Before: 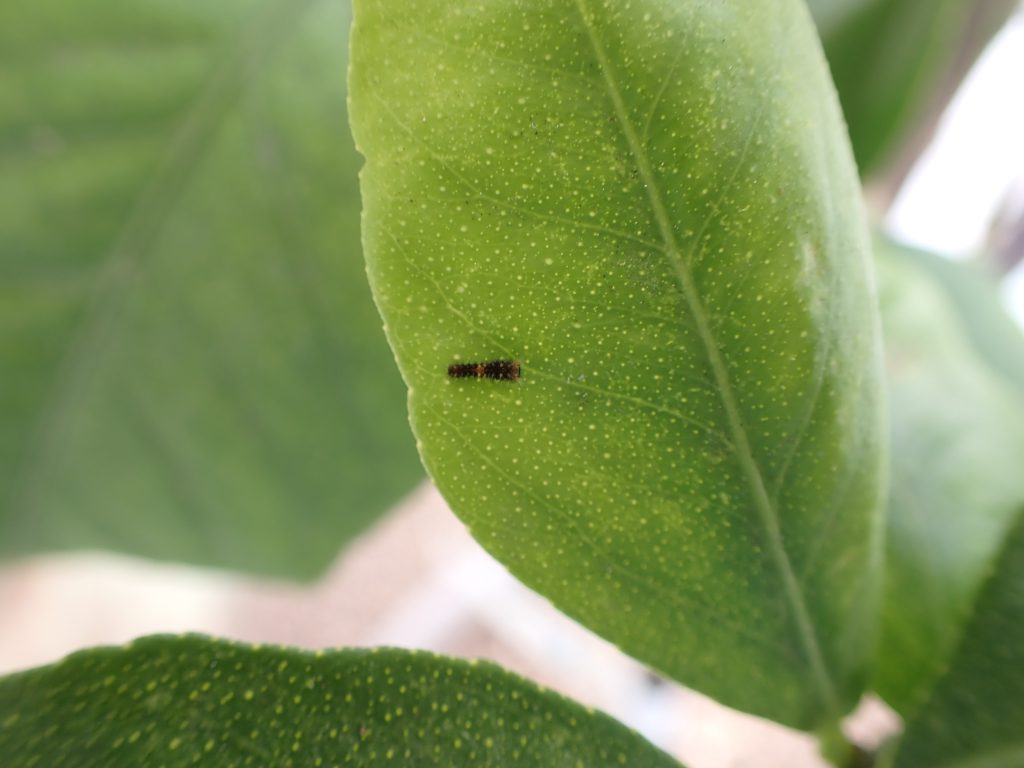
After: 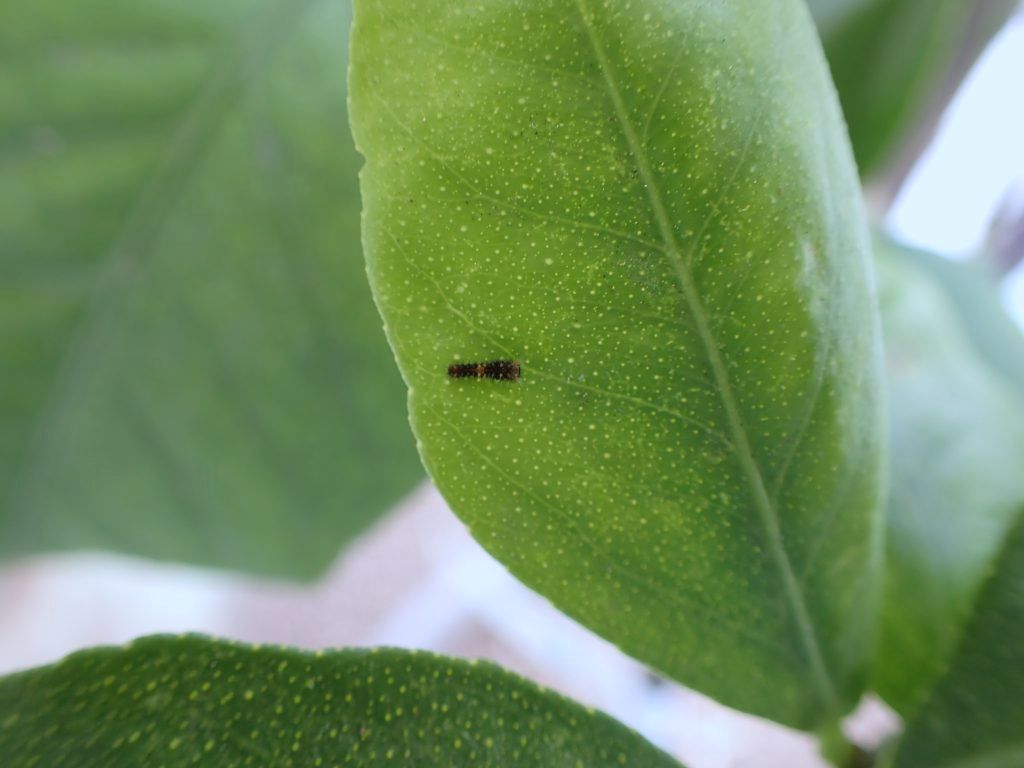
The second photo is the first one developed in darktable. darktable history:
shadows and highlights: shadows 25, white point adjustment -3, highlights -30
white balance: red 0.926, green 1.003, blue 1.133
color balance: on, module defaults
